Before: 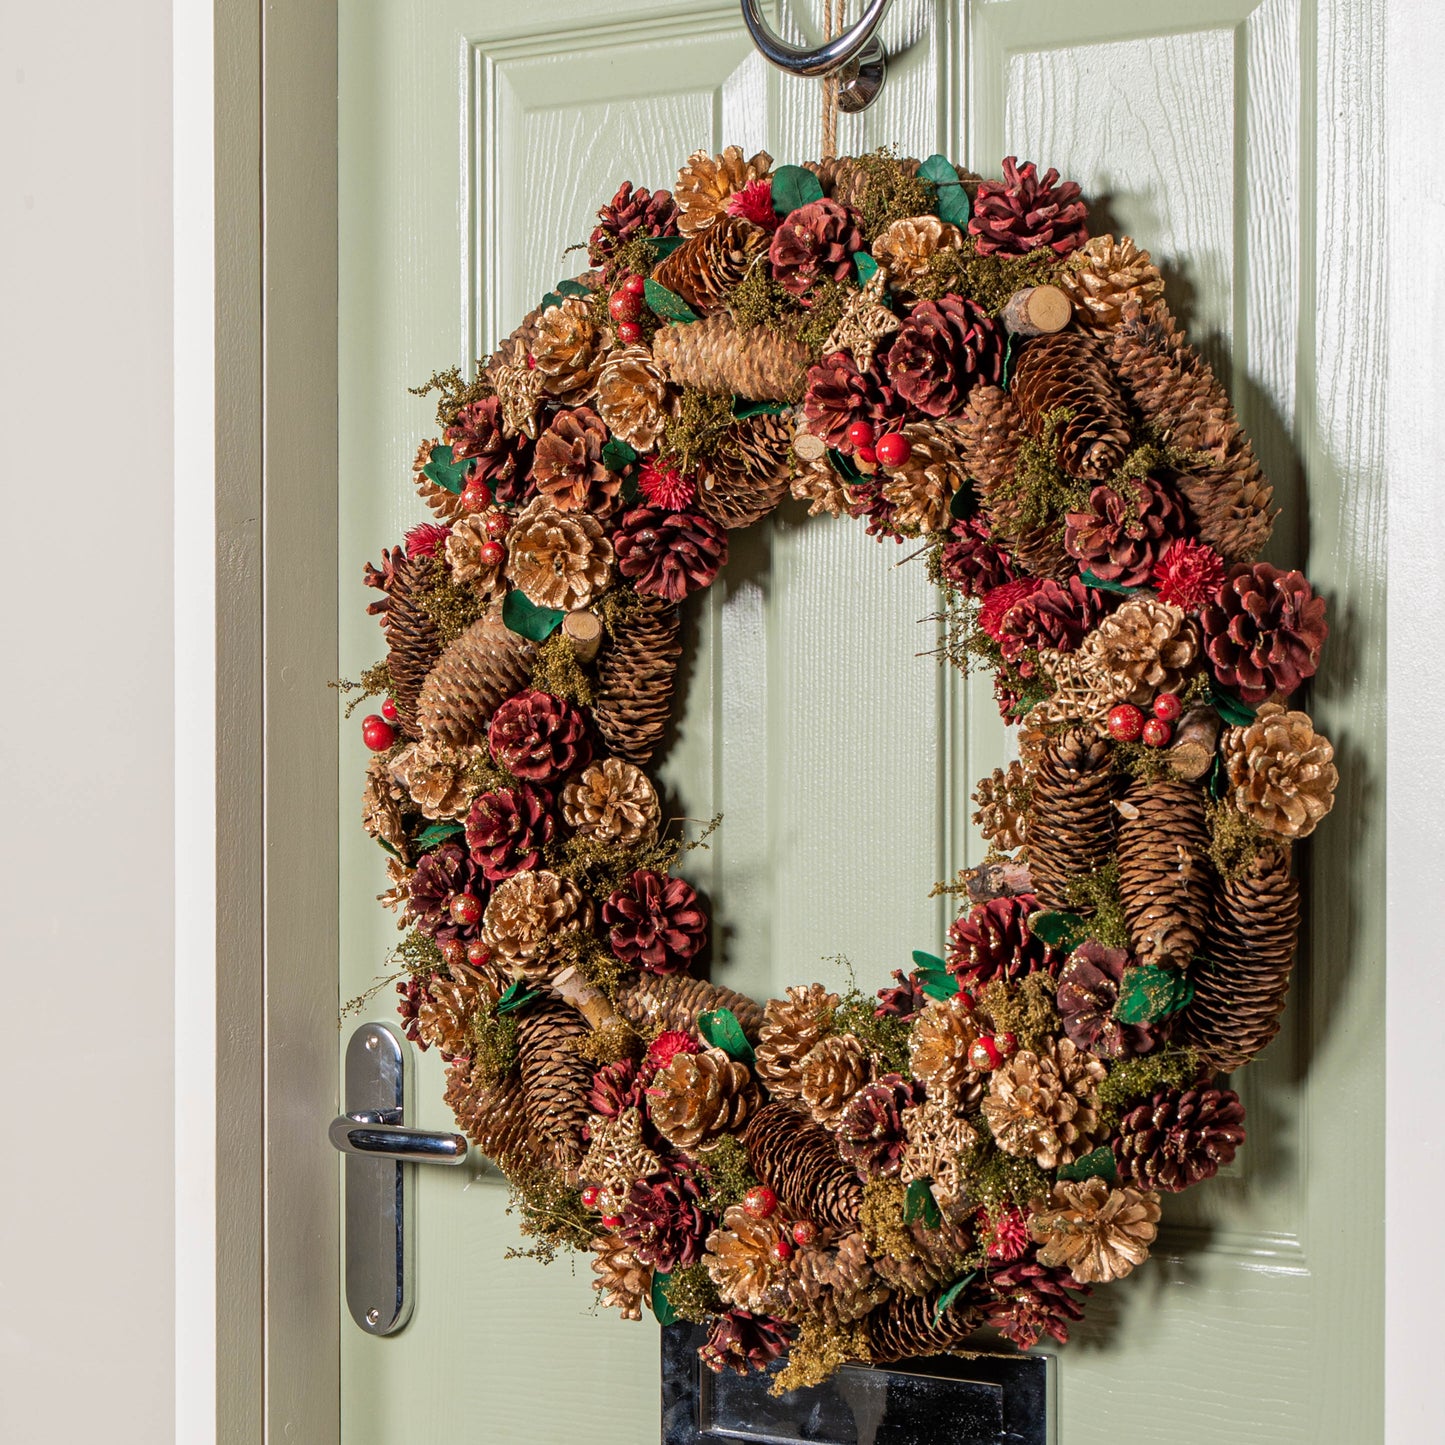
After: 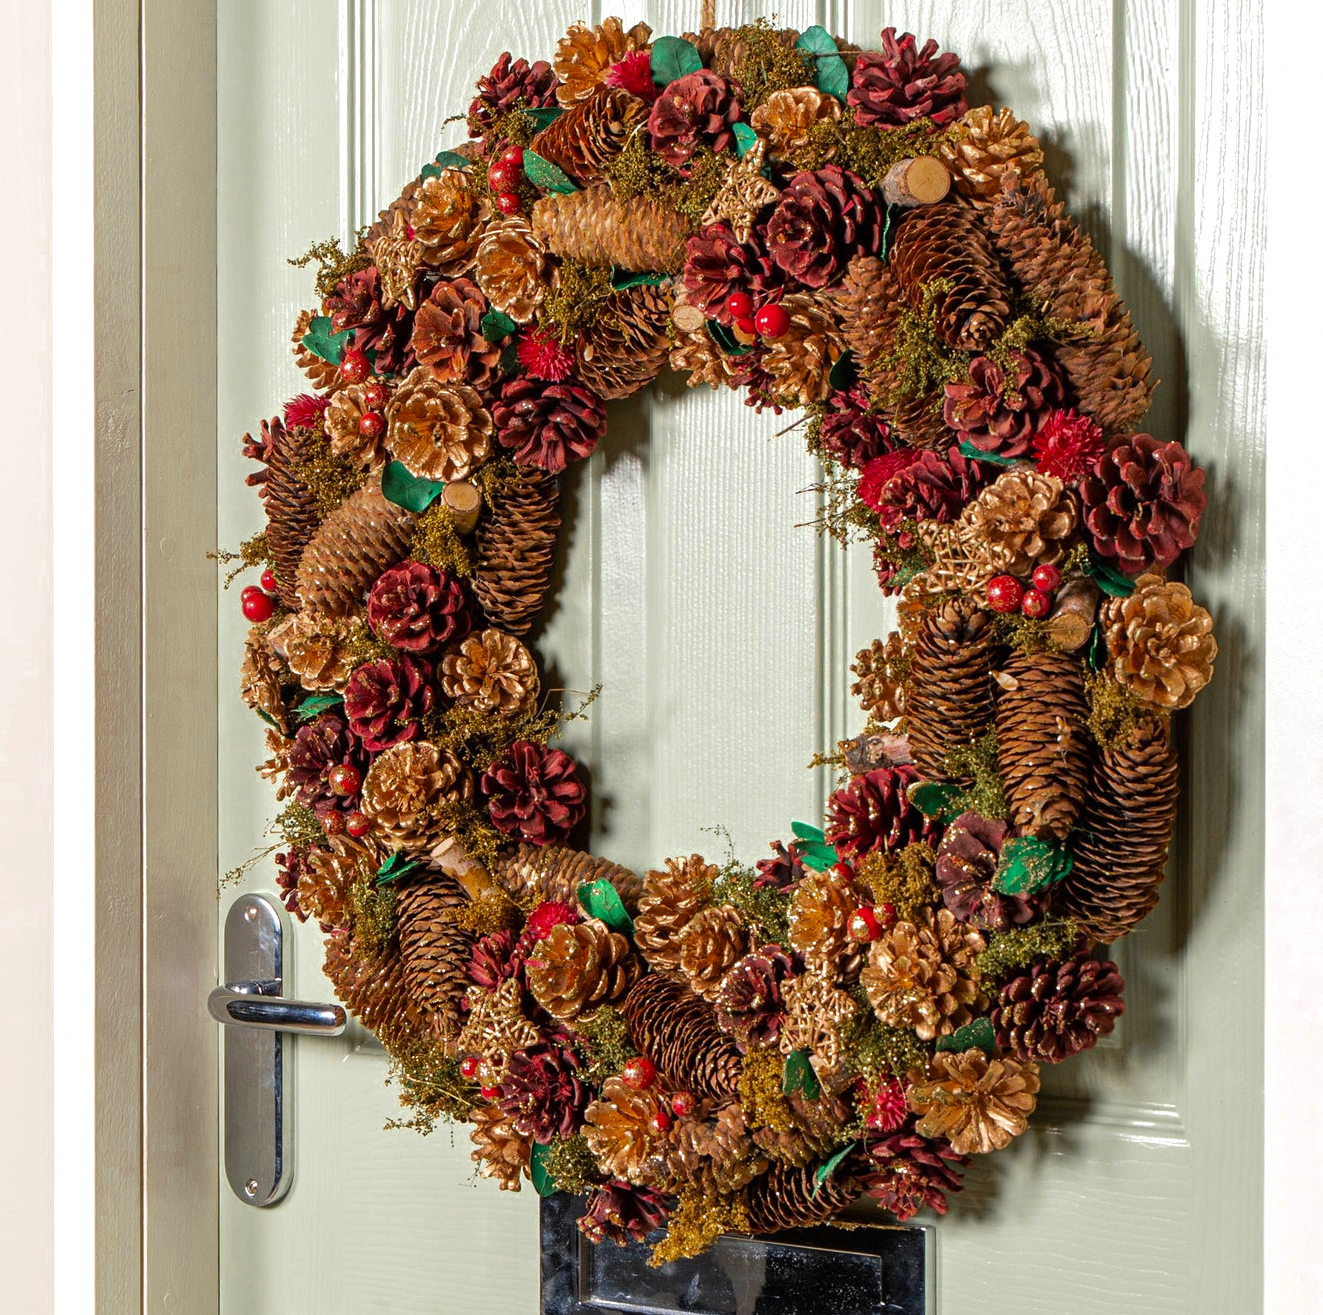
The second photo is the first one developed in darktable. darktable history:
crop and rotate: left 8.429%, top 8.996%
color zones: curves: ch0 [(0.11, 0.396) (0.195, 0.36) (0.25, 0.5) (0.303, 0.412) (0.357, 0.544) (0.75, 0.5) (0.967, 0.328)]; ch1 [(0, 0.468) (0.112, 0.512) (0.202, 0.6) (0.25, 0.5) (0.307, 0.352) (0.357, 0.544) (0.75, 0.5) (0.963, 0.524)]
exposure: exposure 0.432 EV, compensate exposure bias true, compensate highlight preservation false
tone equalizer: edges refinement/feathering 500, mask exposure compensation -1.57 EV, preserve details no
